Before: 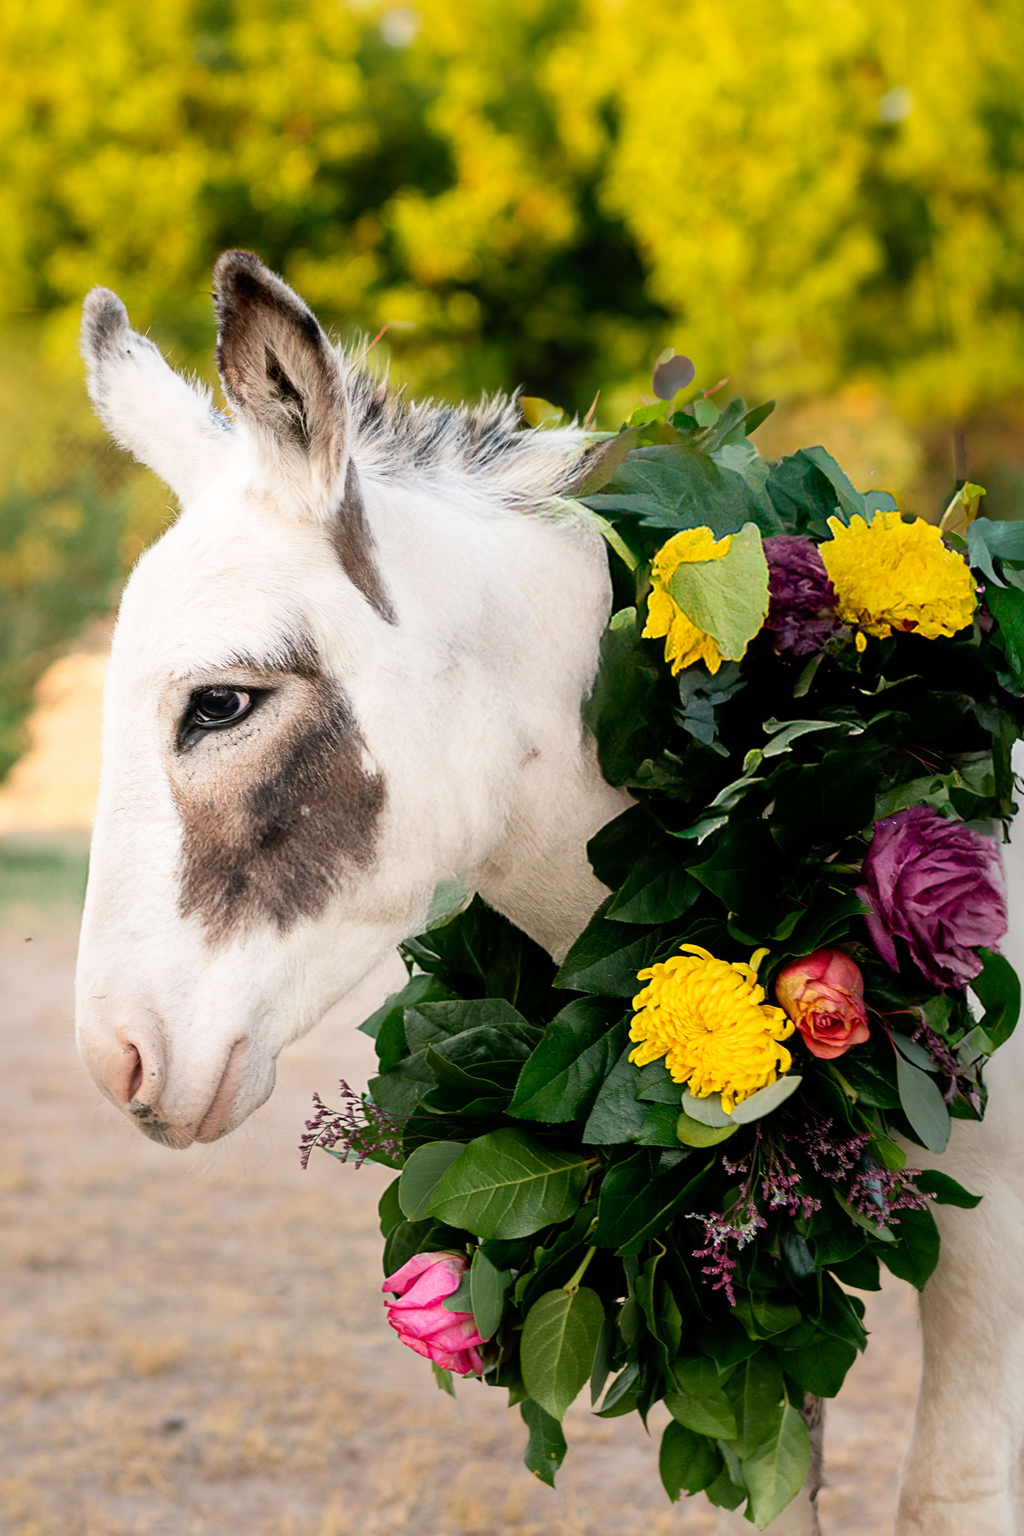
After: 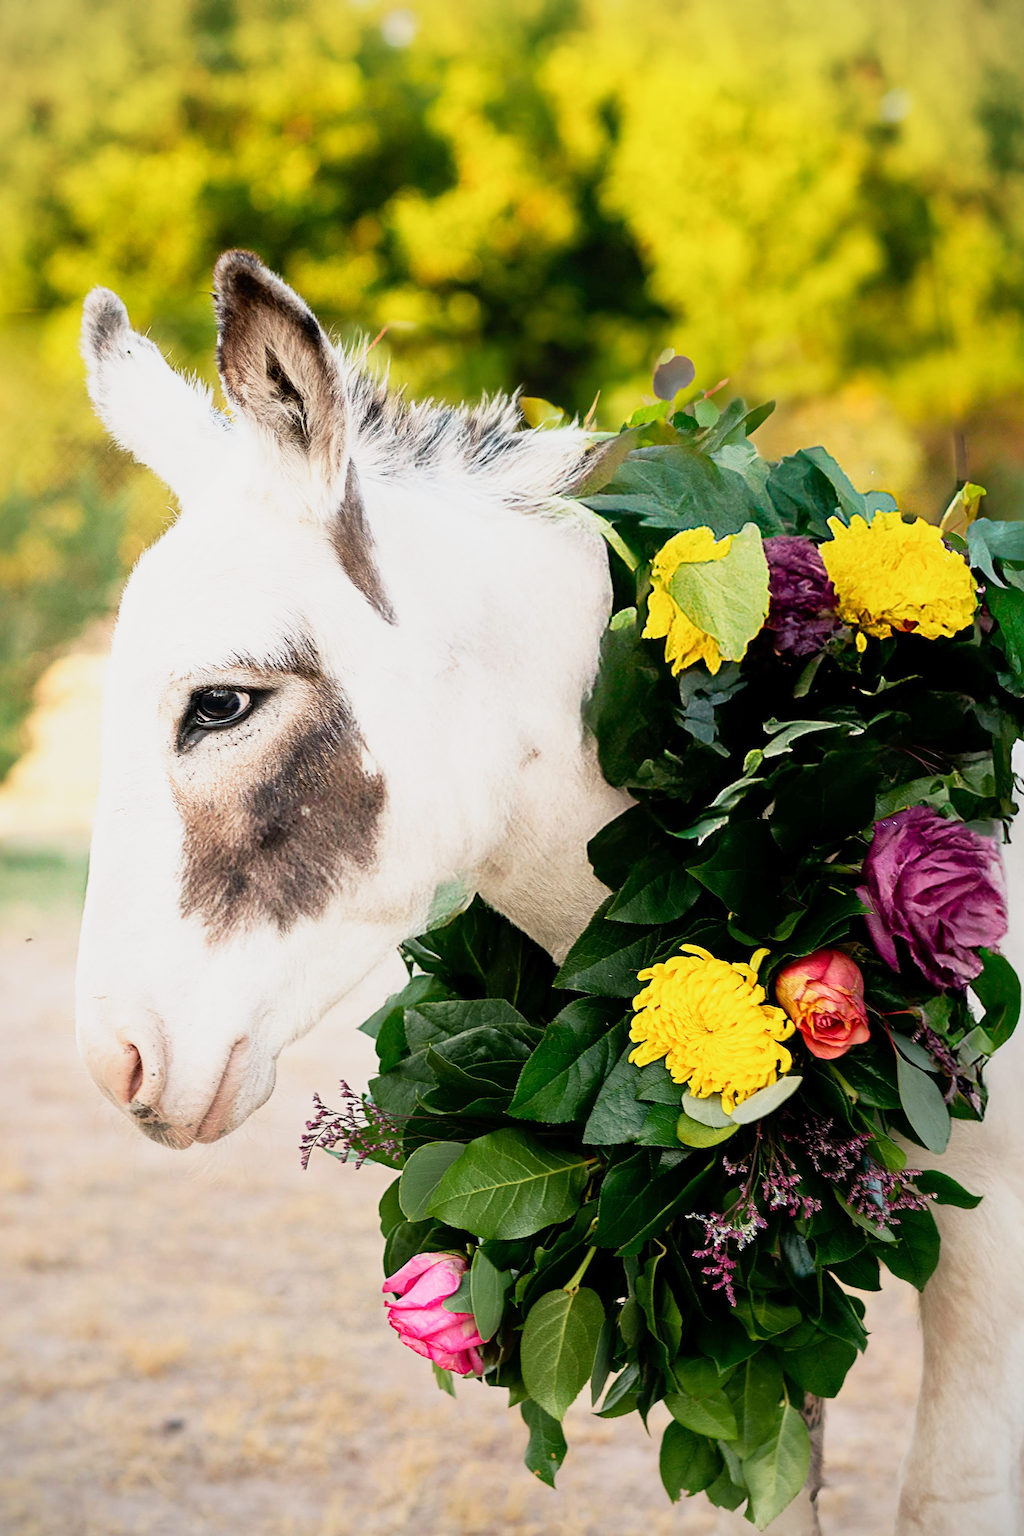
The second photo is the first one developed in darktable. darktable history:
base curve: curves: ch0 [(0, 0) (0.088, 0.125) (0.176, 0.251) (0.354, 0.501) (0.613, 0.749) (1, 0.877)], preserve colors none
sharpen: on, module defaults
vignetting: fall-off start 91.19%
